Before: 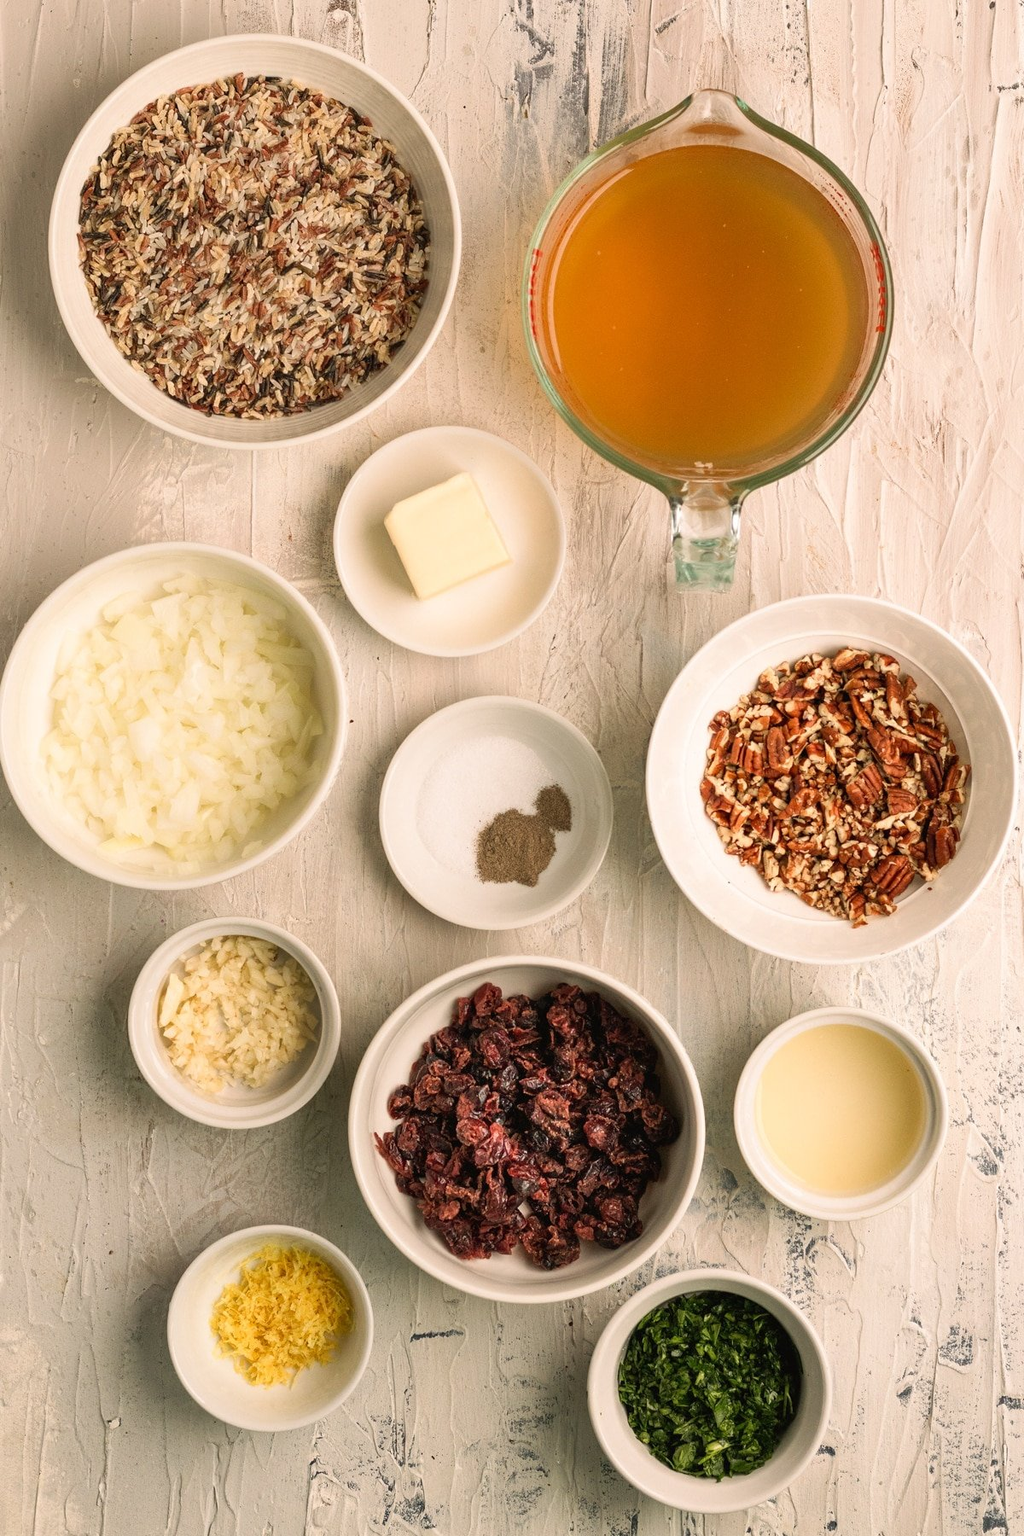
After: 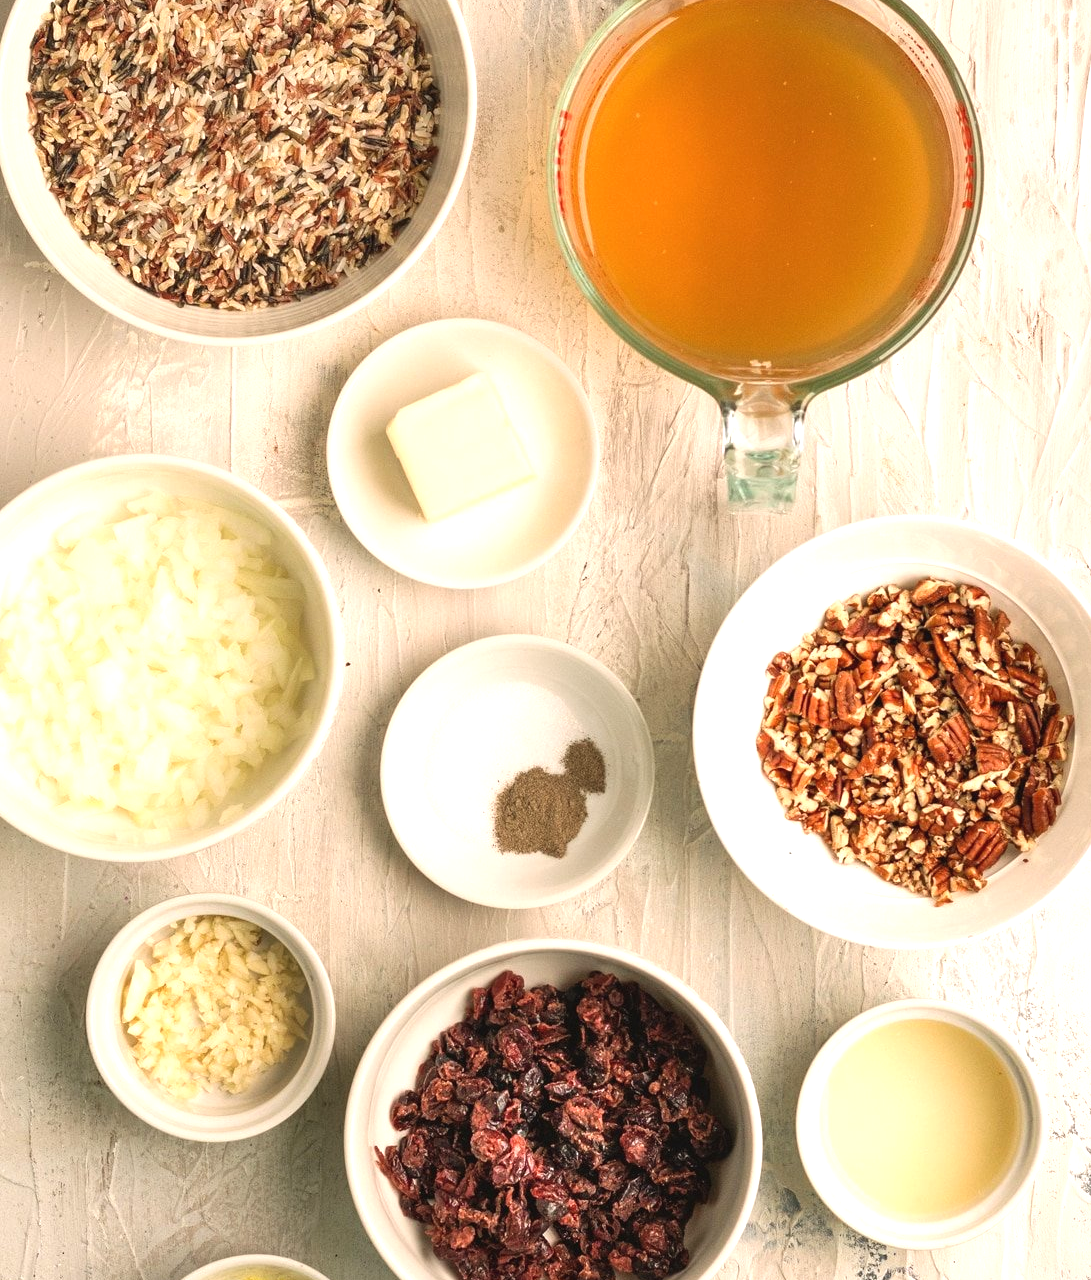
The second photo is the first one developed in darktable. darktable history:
crop: left 5.407%, top 10.058%, right 3.67%, bottom 18.816%
exposure: black level correction -0.002, exposure 0.546 EV, compensate highlight preservation false
